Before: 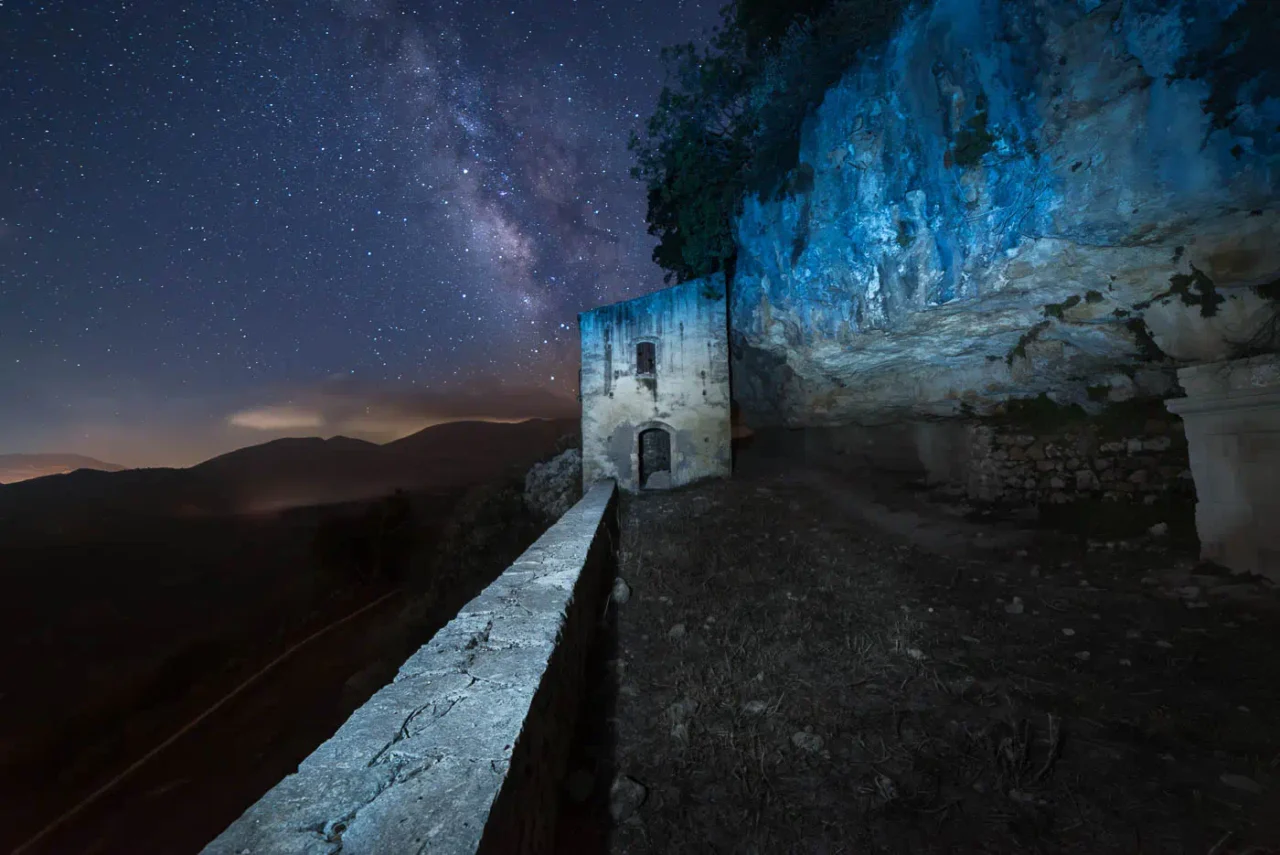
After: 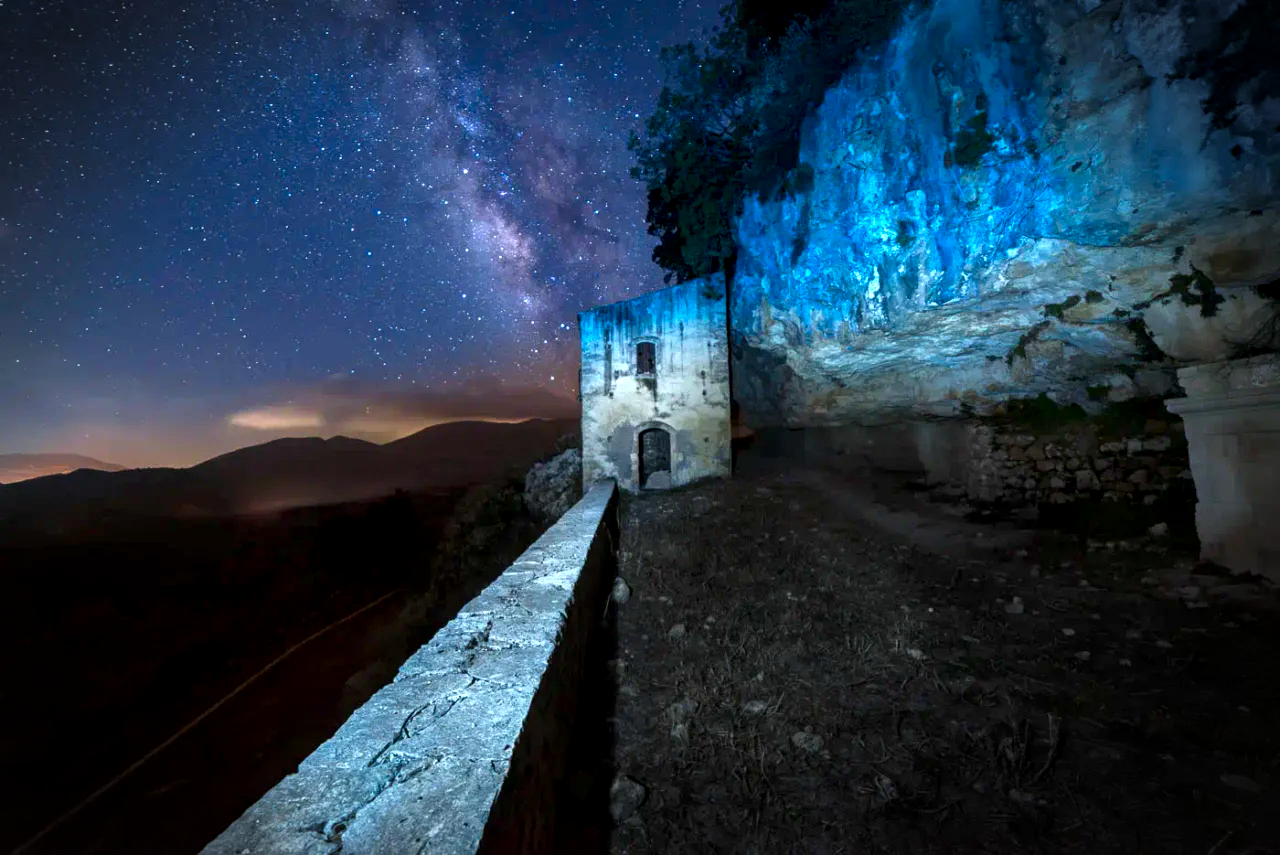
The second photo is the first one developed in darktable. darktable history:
contrast brightness saturation: saturation 0.506
vignetting: fall-off start 90.18%, fall-off radius 38.84%, width/height ratio 1.216, shape 1.29
local contrast: detail 135%, midtone range 0.75
tone equalizer: -8 EV -0.382 EV, -7 EV -0.392 EV, -6 EV -0.299 EV, -5 EV -0.196 EV, -3 EV 0.191 EV, -2 EV 0.305 EV, -1 EV 0.408 EV, +0 EV 0.399 EV, smoothing diameter 24.94%, edges refinement/feathering 11.36, preserve details guided filter
